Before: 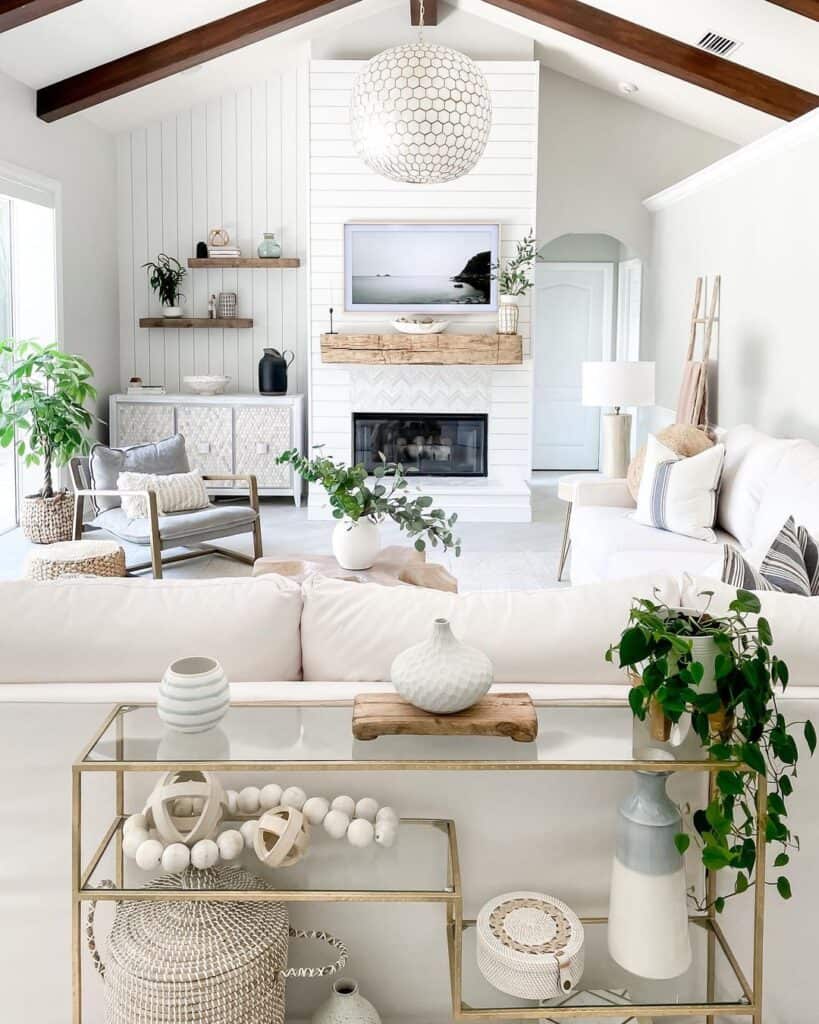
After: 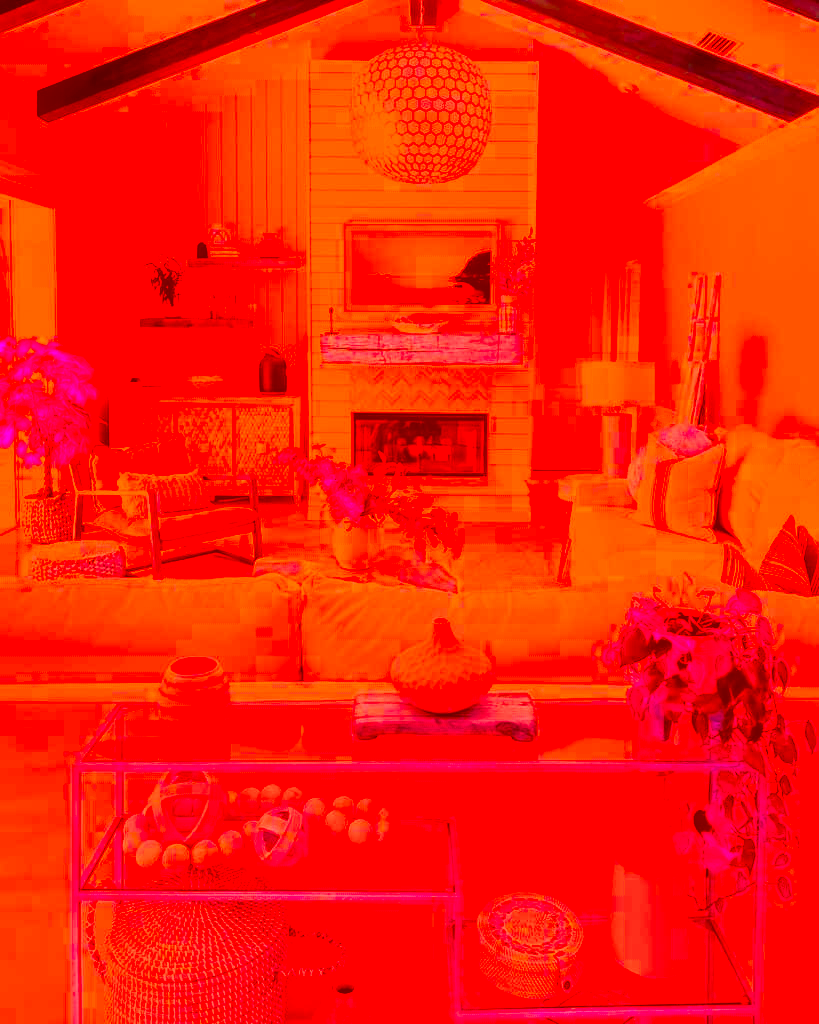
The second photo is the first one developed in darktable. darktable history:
color correction: highlights a* -39.59, highlights b* -39.51, shadows a* -39.4, shadows b* -39.91, saturation -2.97
